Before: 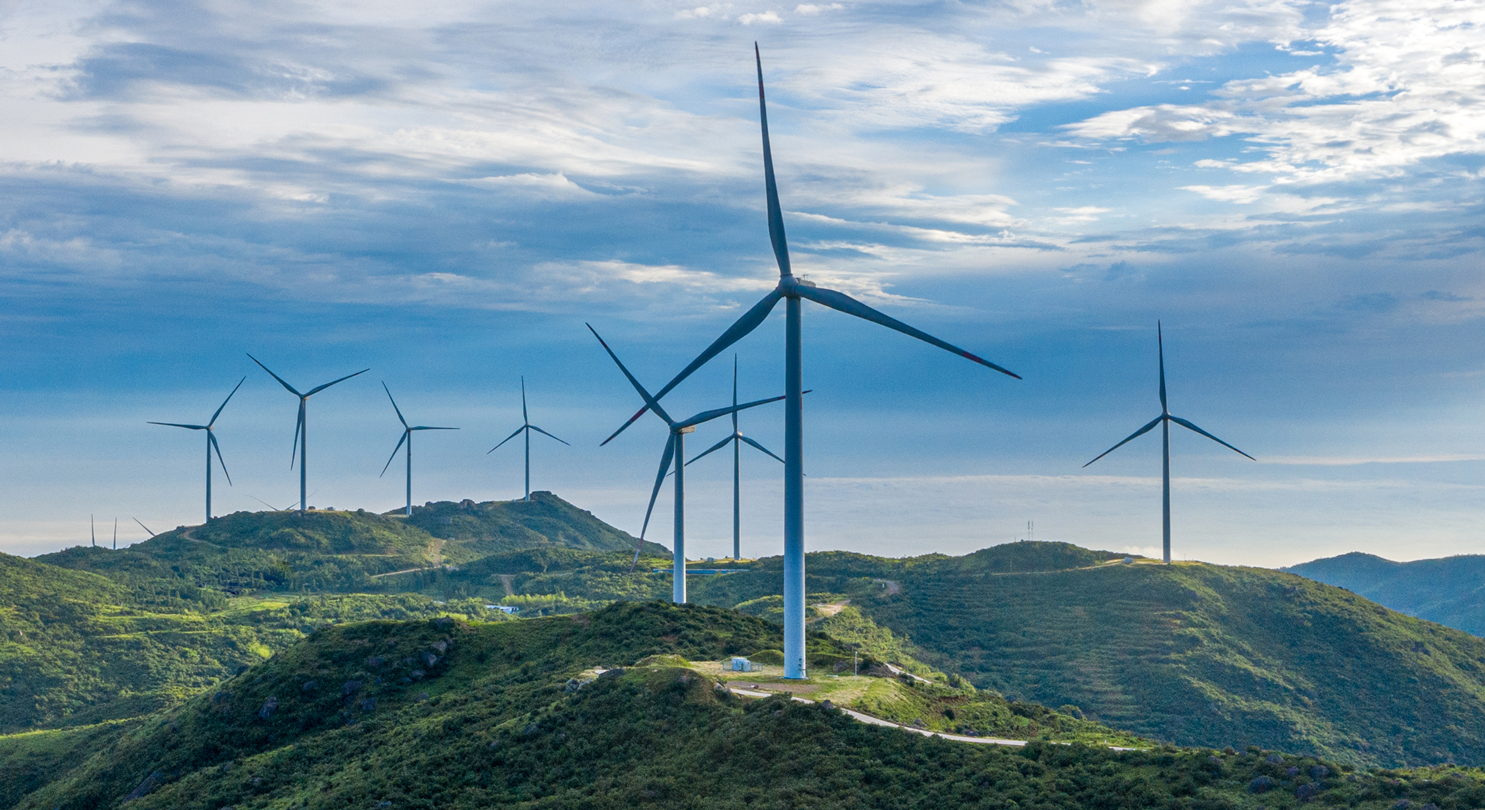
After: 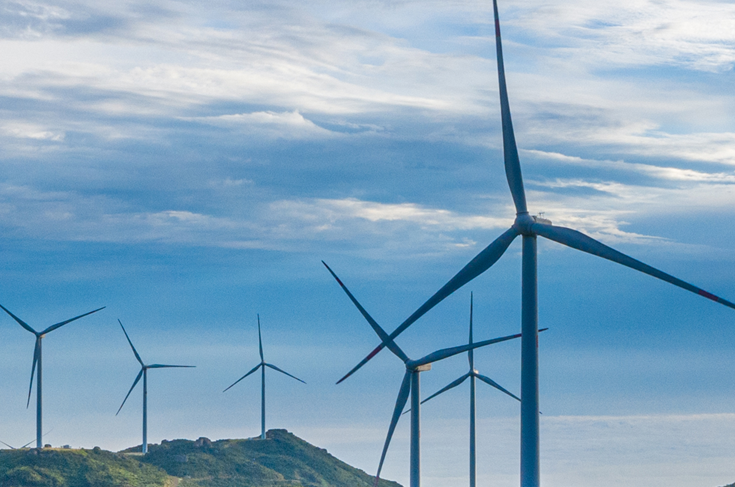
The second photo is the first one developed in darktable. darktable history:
crop: left 17.785%, top 7.699%, right 32.702%, bottom 32.117%
